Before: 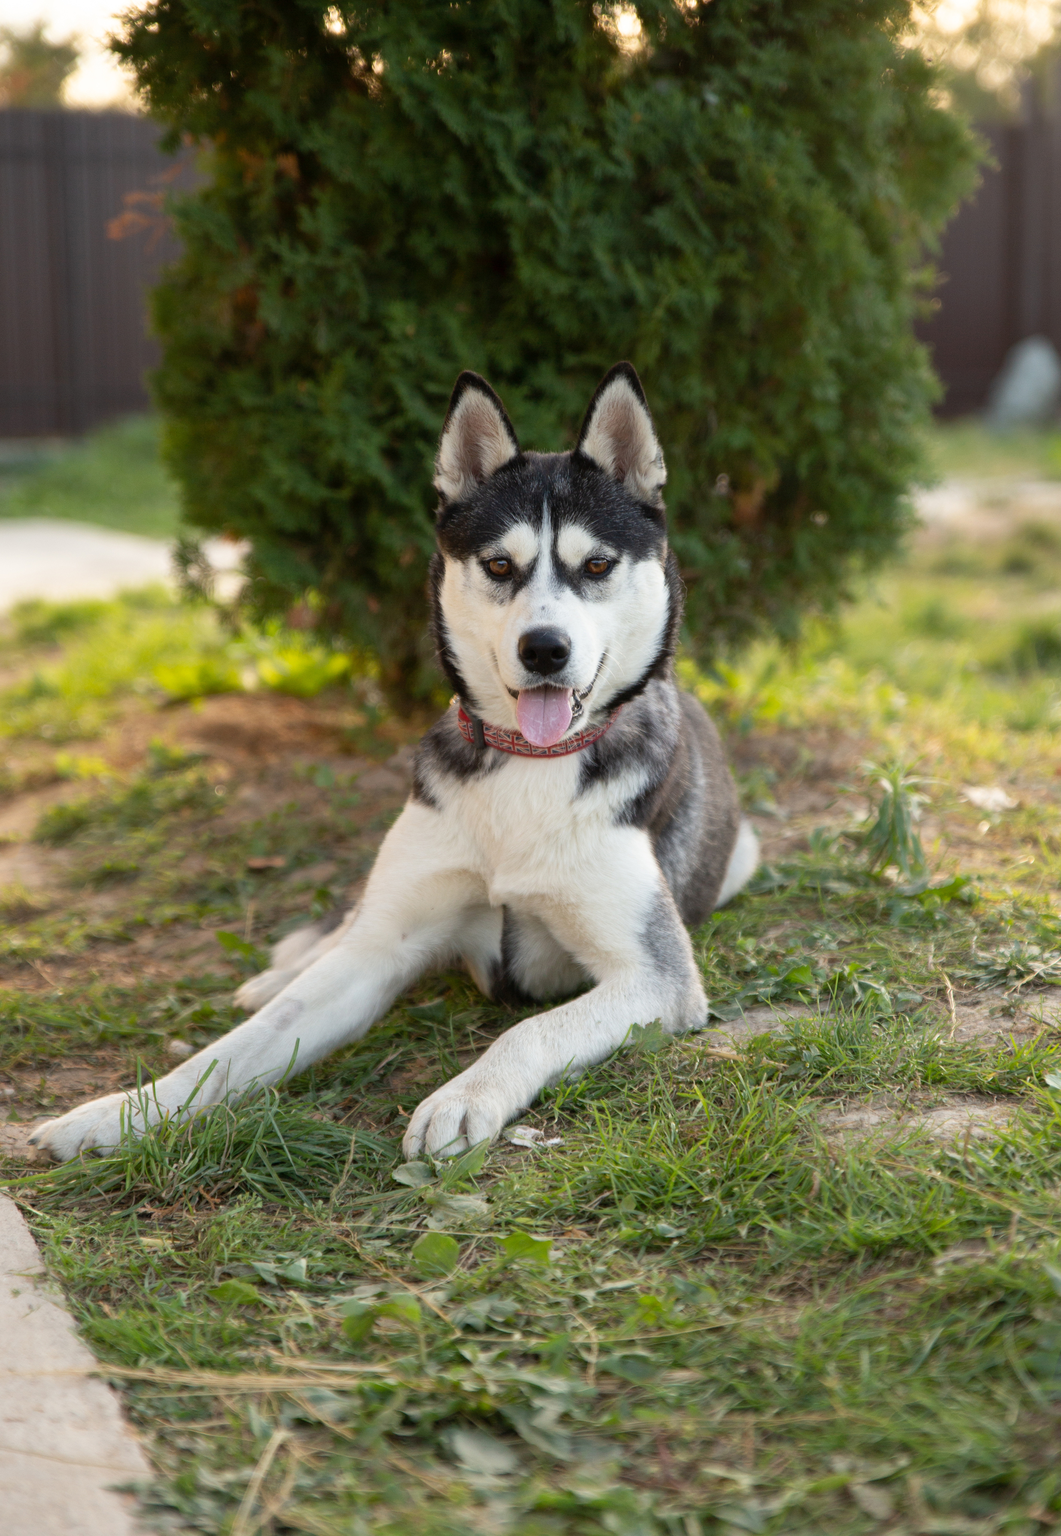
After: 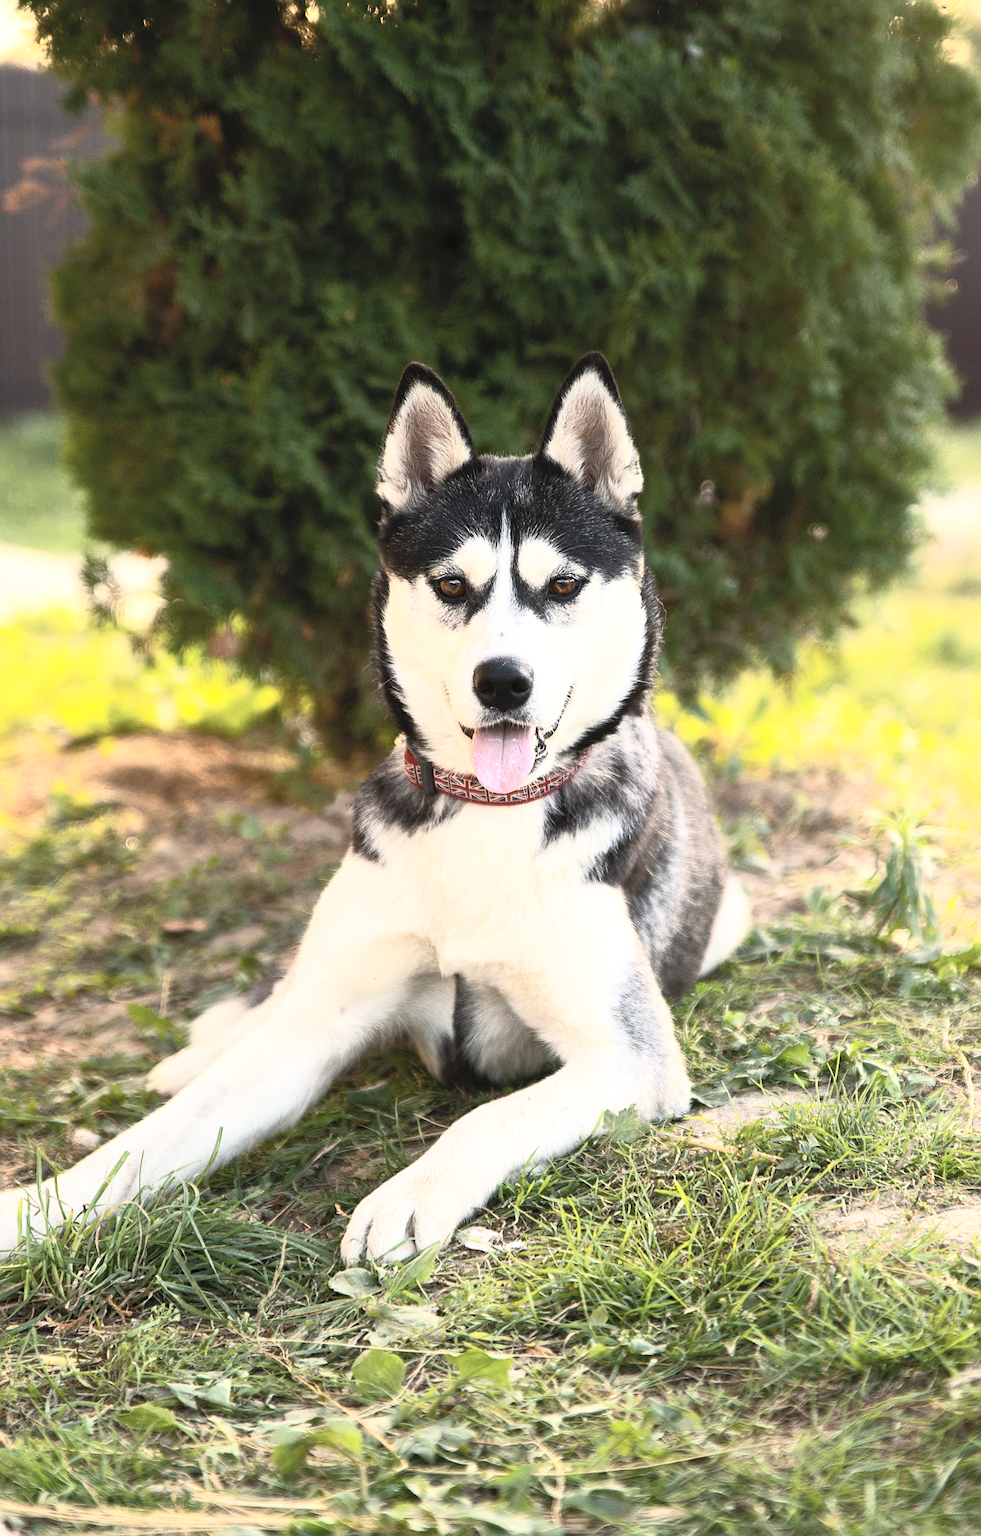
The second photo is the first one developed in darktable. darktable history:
crop: left 9.936%, top 3.55%, right 9.251%, bottom 9.115%
sharpen: on, module defaults
color balance rgb: highlights gain › chroma 1.575%, highlights gain › hue 56.3°, perceptual saturation grading › global saturation 19.431%, perceptual brilliance grading › global brilliance 15.25%, perceptual brilliance grading › shadows -34.955%, global vibrance 9.366%
contrast brightness saturation: contrast 0.424, brightness 0.564, saturation -0.186
